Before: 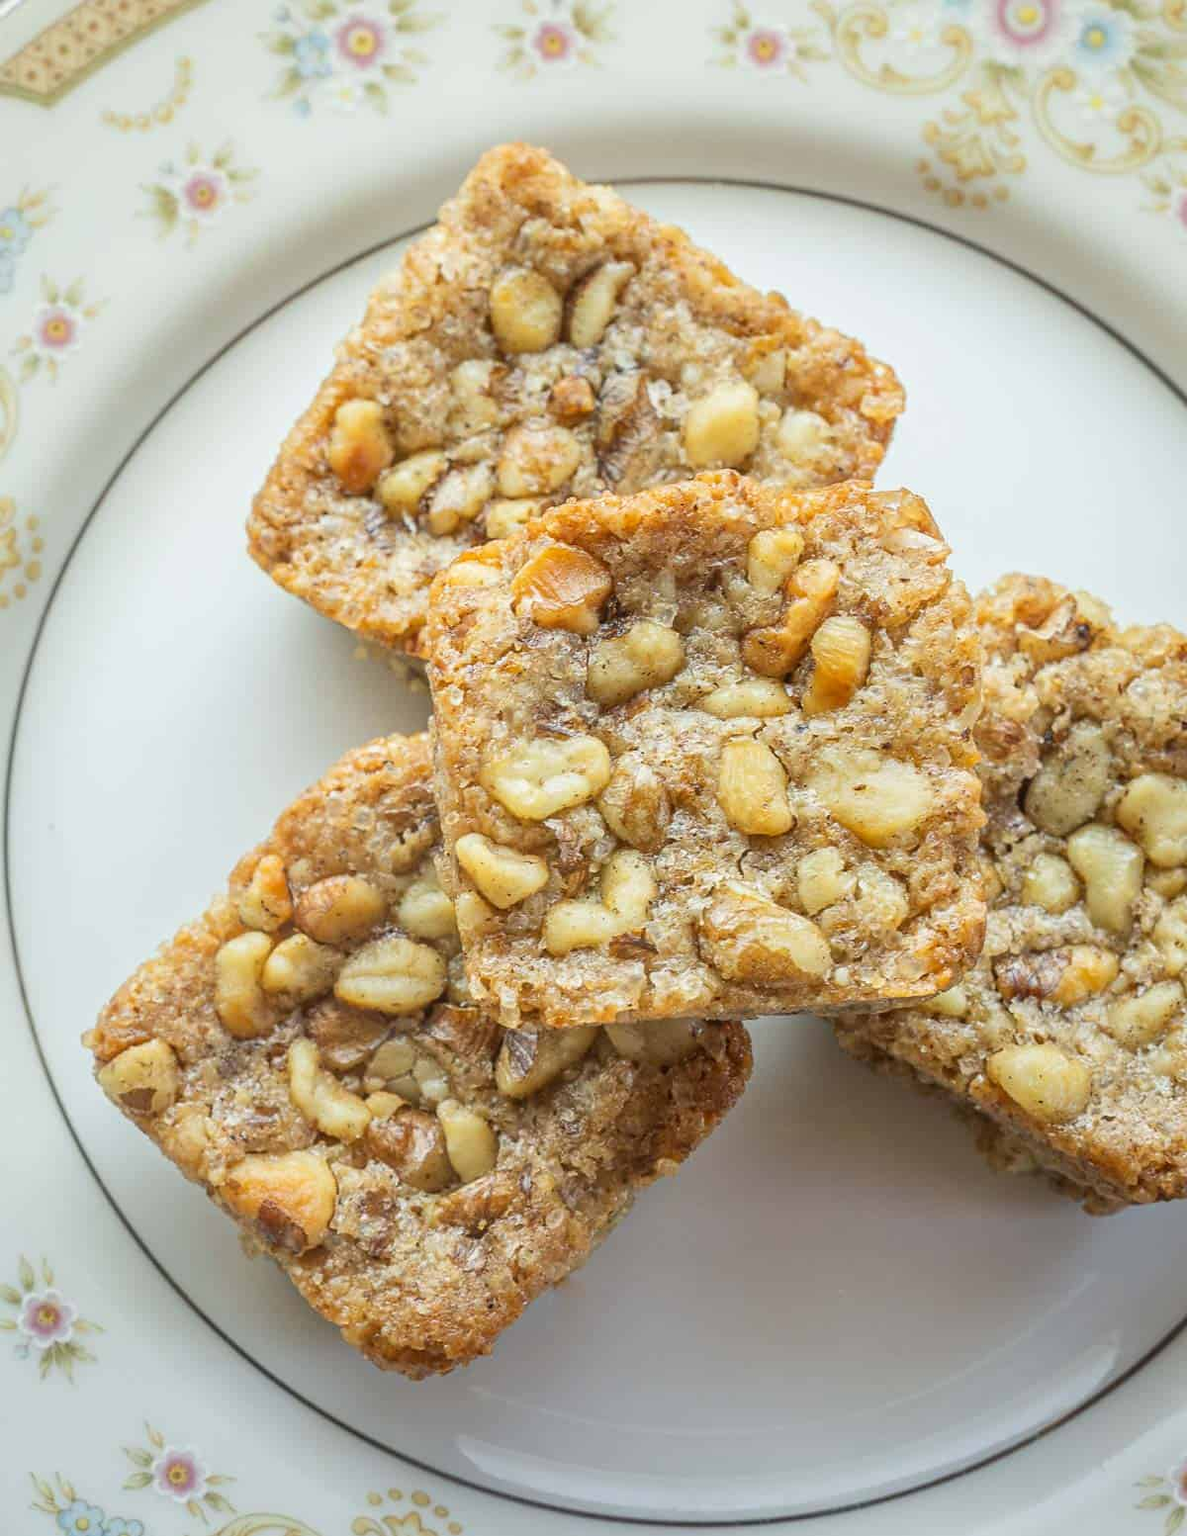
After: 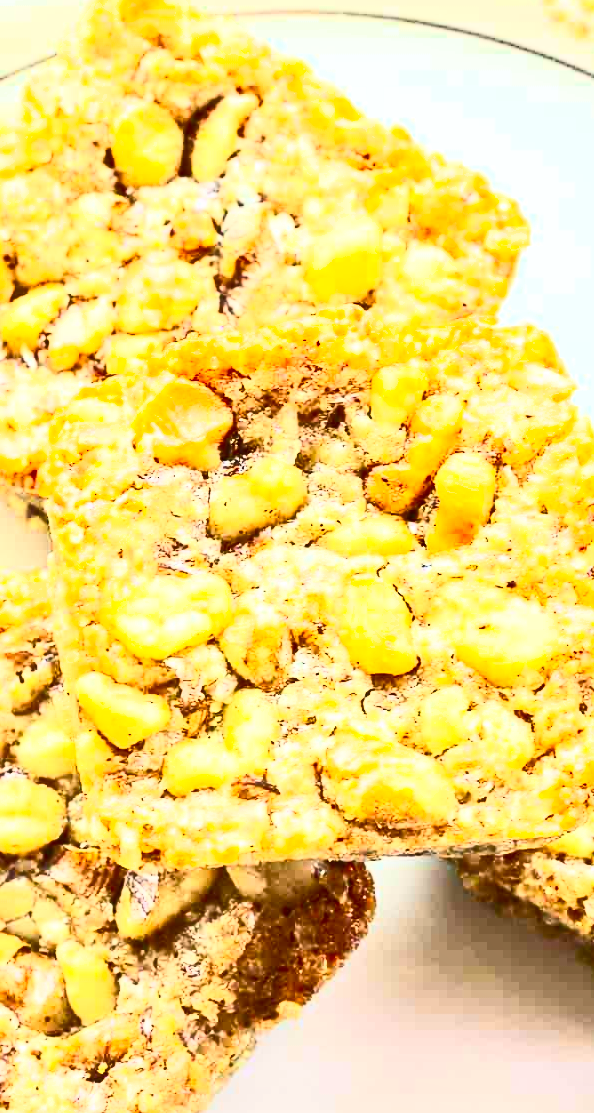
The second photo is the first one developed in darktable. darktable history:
crop: left 32.145%, top 10.991%, right 18.351%, bottom 17.332%
contrast brightness saturation: contrast 0.849, brightness 0.587, saturation 0.605
shadows and highlights: shadows 21.02, highlights -35.31, soften with gaussian
exposure: black level correction 0.001, exposure 0.674 EV, compensate highlight preservation false
